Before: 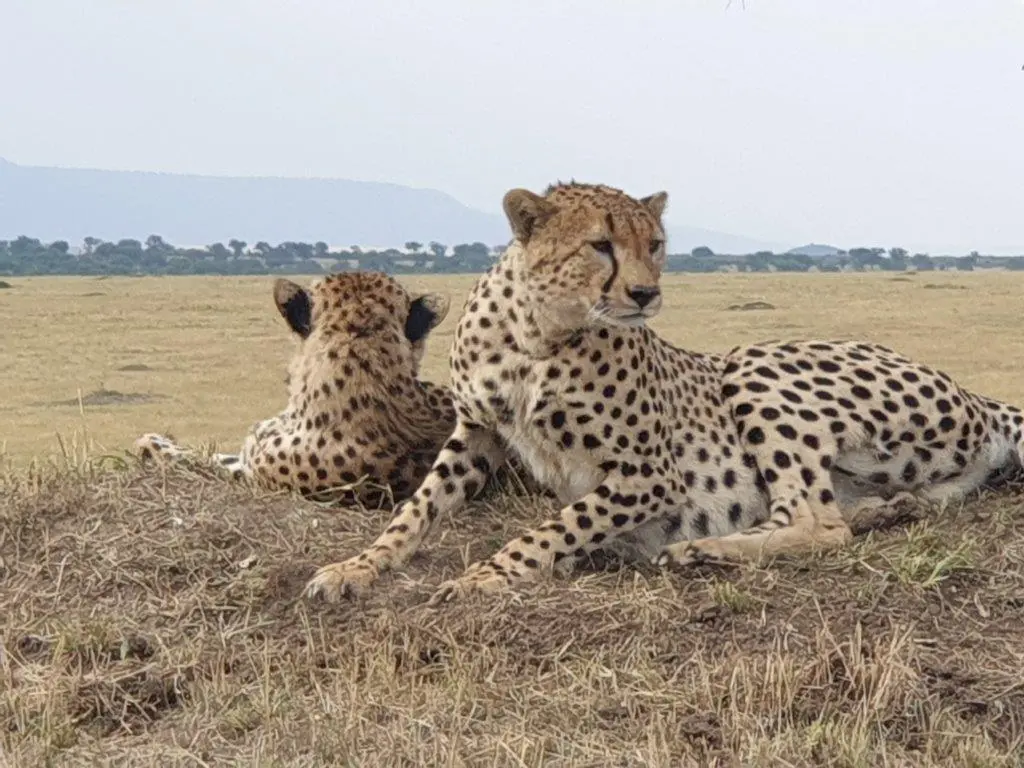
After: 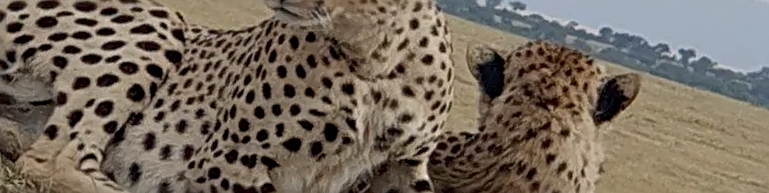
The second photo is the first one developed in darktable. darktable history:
exposure: black level correction 0.009, exposure -0.637 EV, compensate highlight preservation false
sharpen: radius 2.584, amount 0.688
crop and rotate: angle 16.12°, top 30.835%, bottom 35.653%
